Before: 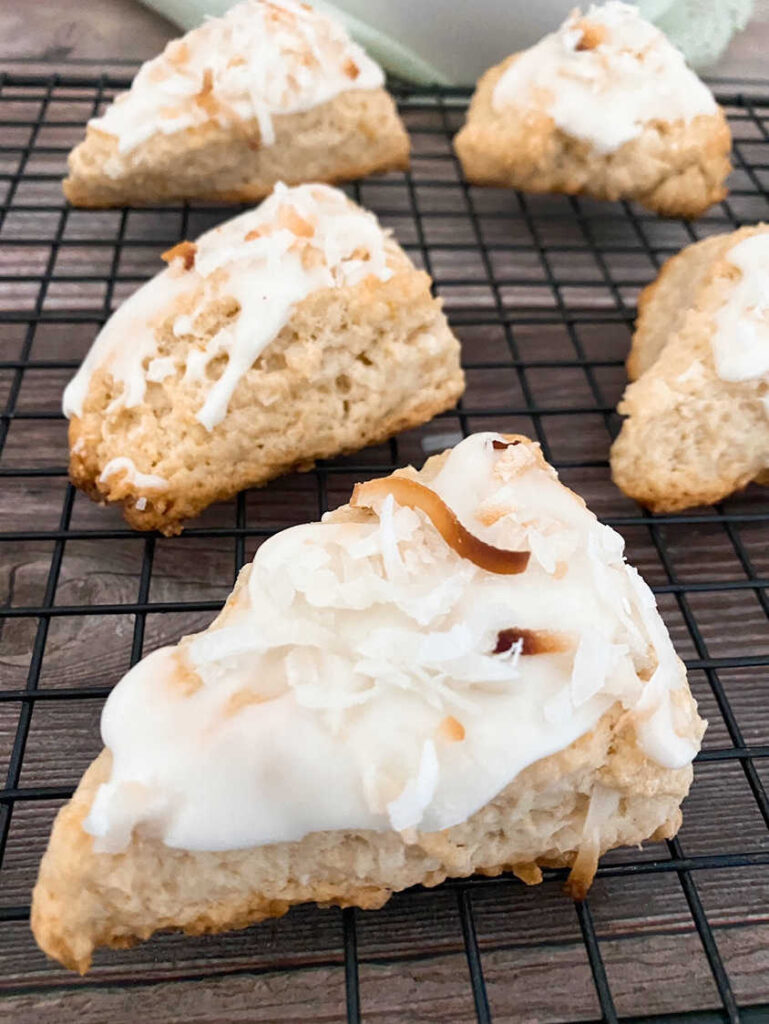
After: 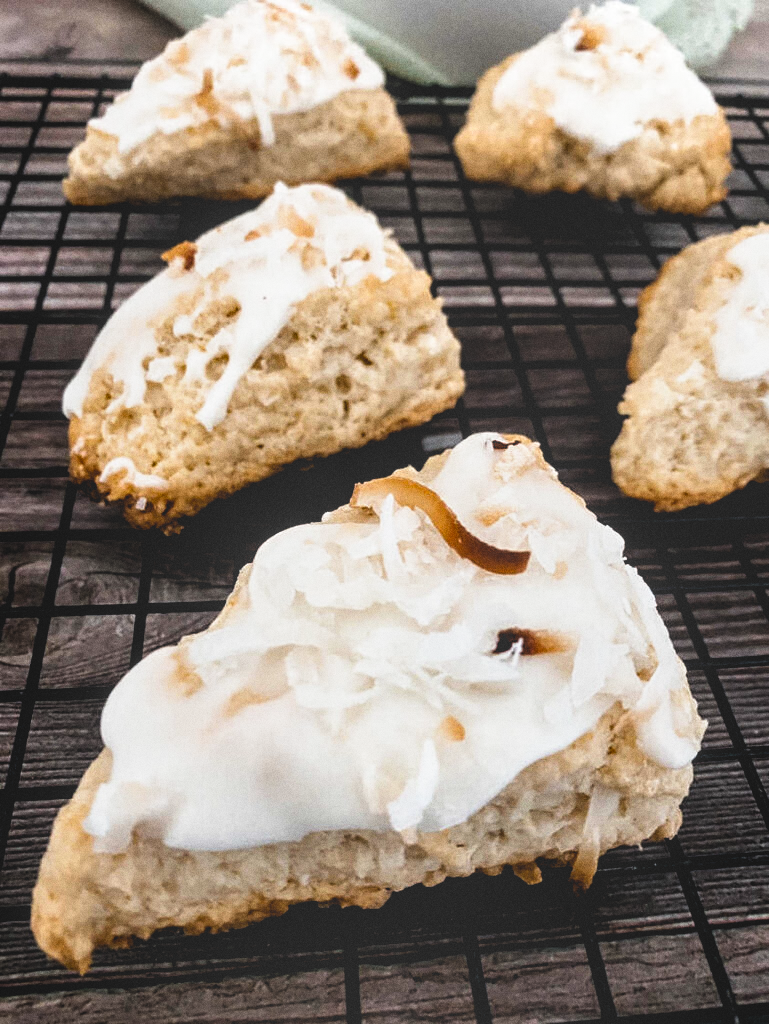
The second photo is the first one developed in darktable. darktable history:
grain: on, module defaults
local contrast: highlights 48%, shadows 0%, detail 100%
filmic rgb: black relative exposure -6.3 EV, white relative exposure 2.8 EV, threshold 3 EV, target black luminance 0%, hardness 4.6, latitude 67.35%, contrast 1.292, shadows ↔ highlights balance -3.5%, preserve chrominance no, color science v4 (2020), contrast in shadows soft, enable highlight reconstruction true
levels: levels [0.101, 0.578, 0.953]
